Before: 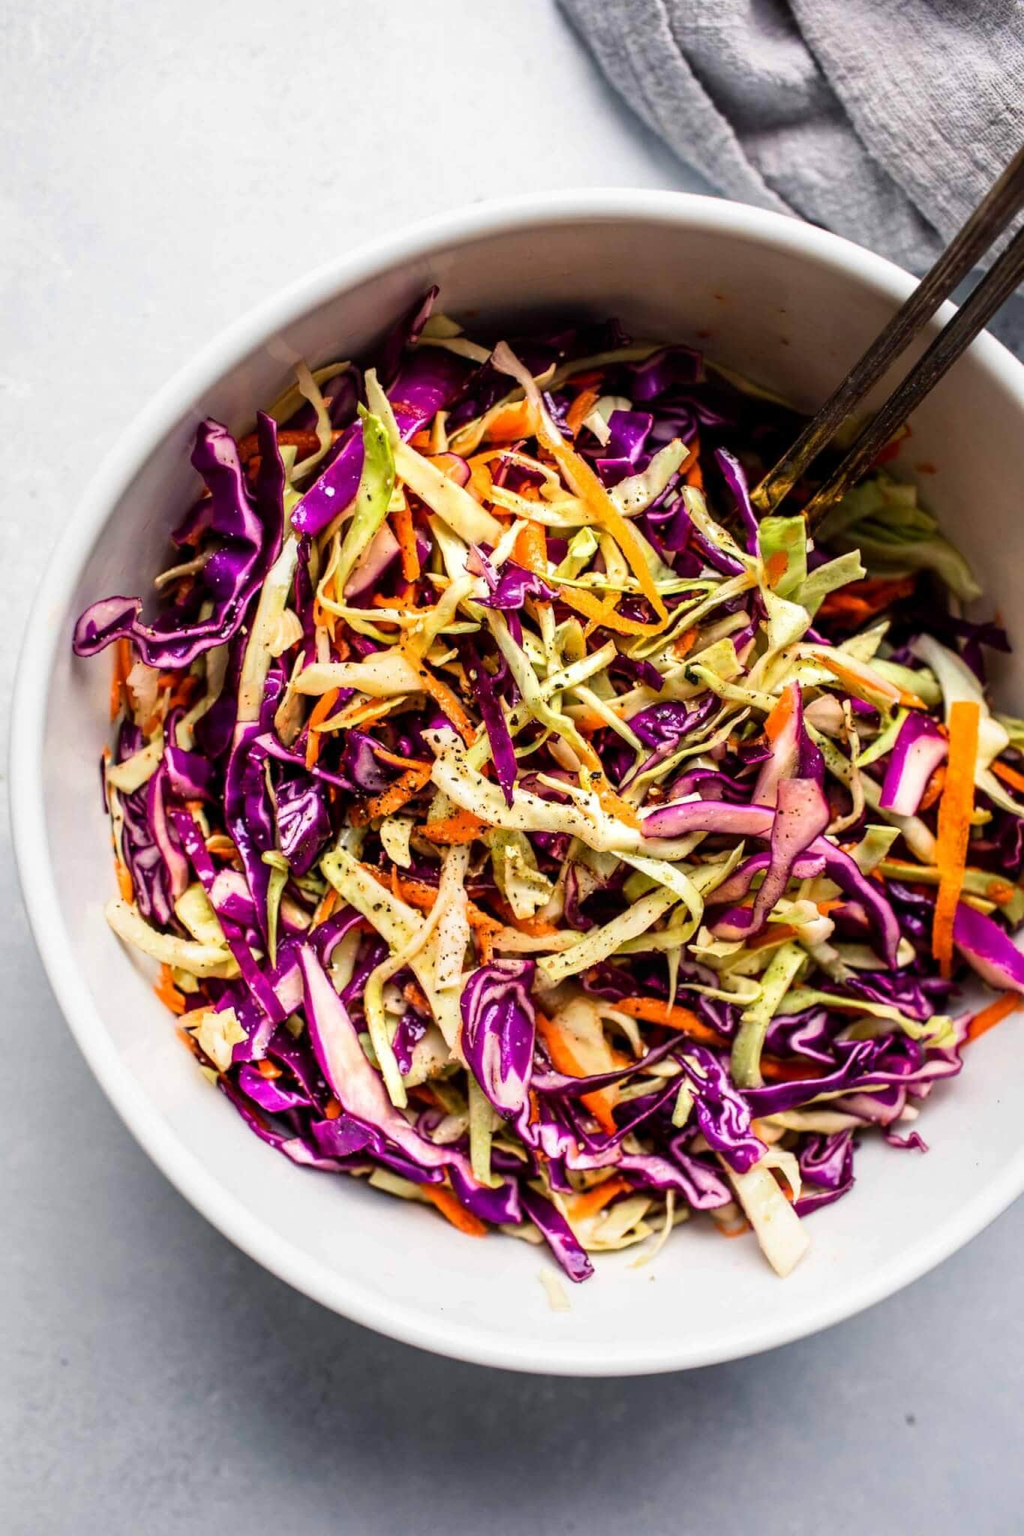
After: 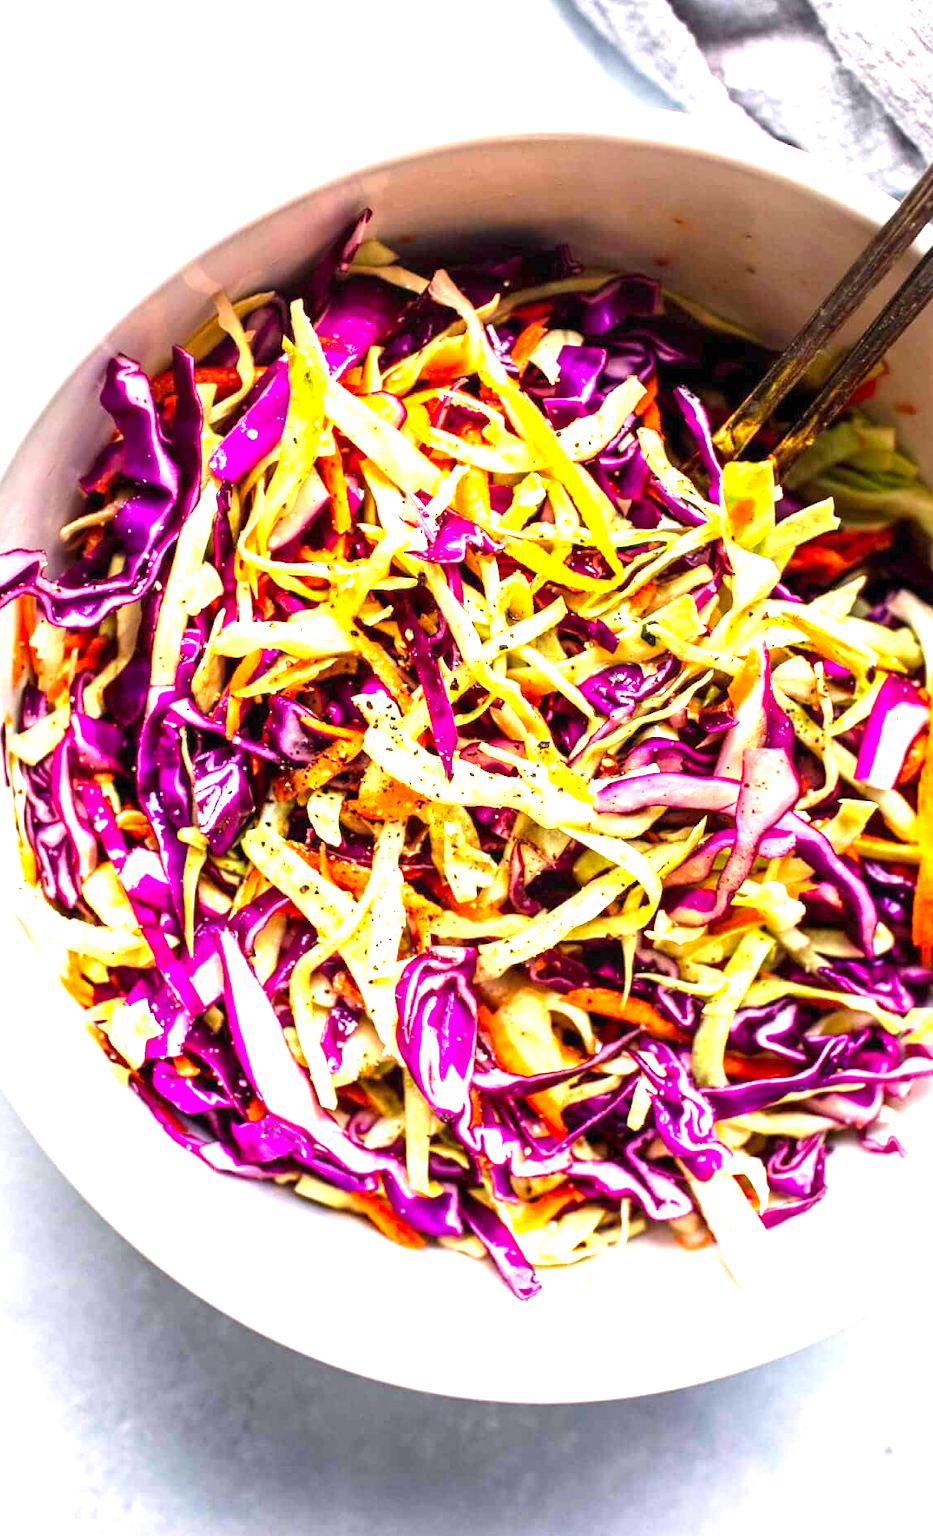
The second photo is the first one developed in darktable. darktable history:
exposure: black level correction 0, exposure 1.616 EV, compensate highlight preservation false
crop: left 9.78%, top 6.223%, right 6.976%, bottom 2.423%
contrast brightness saturation: saturation 0.178
